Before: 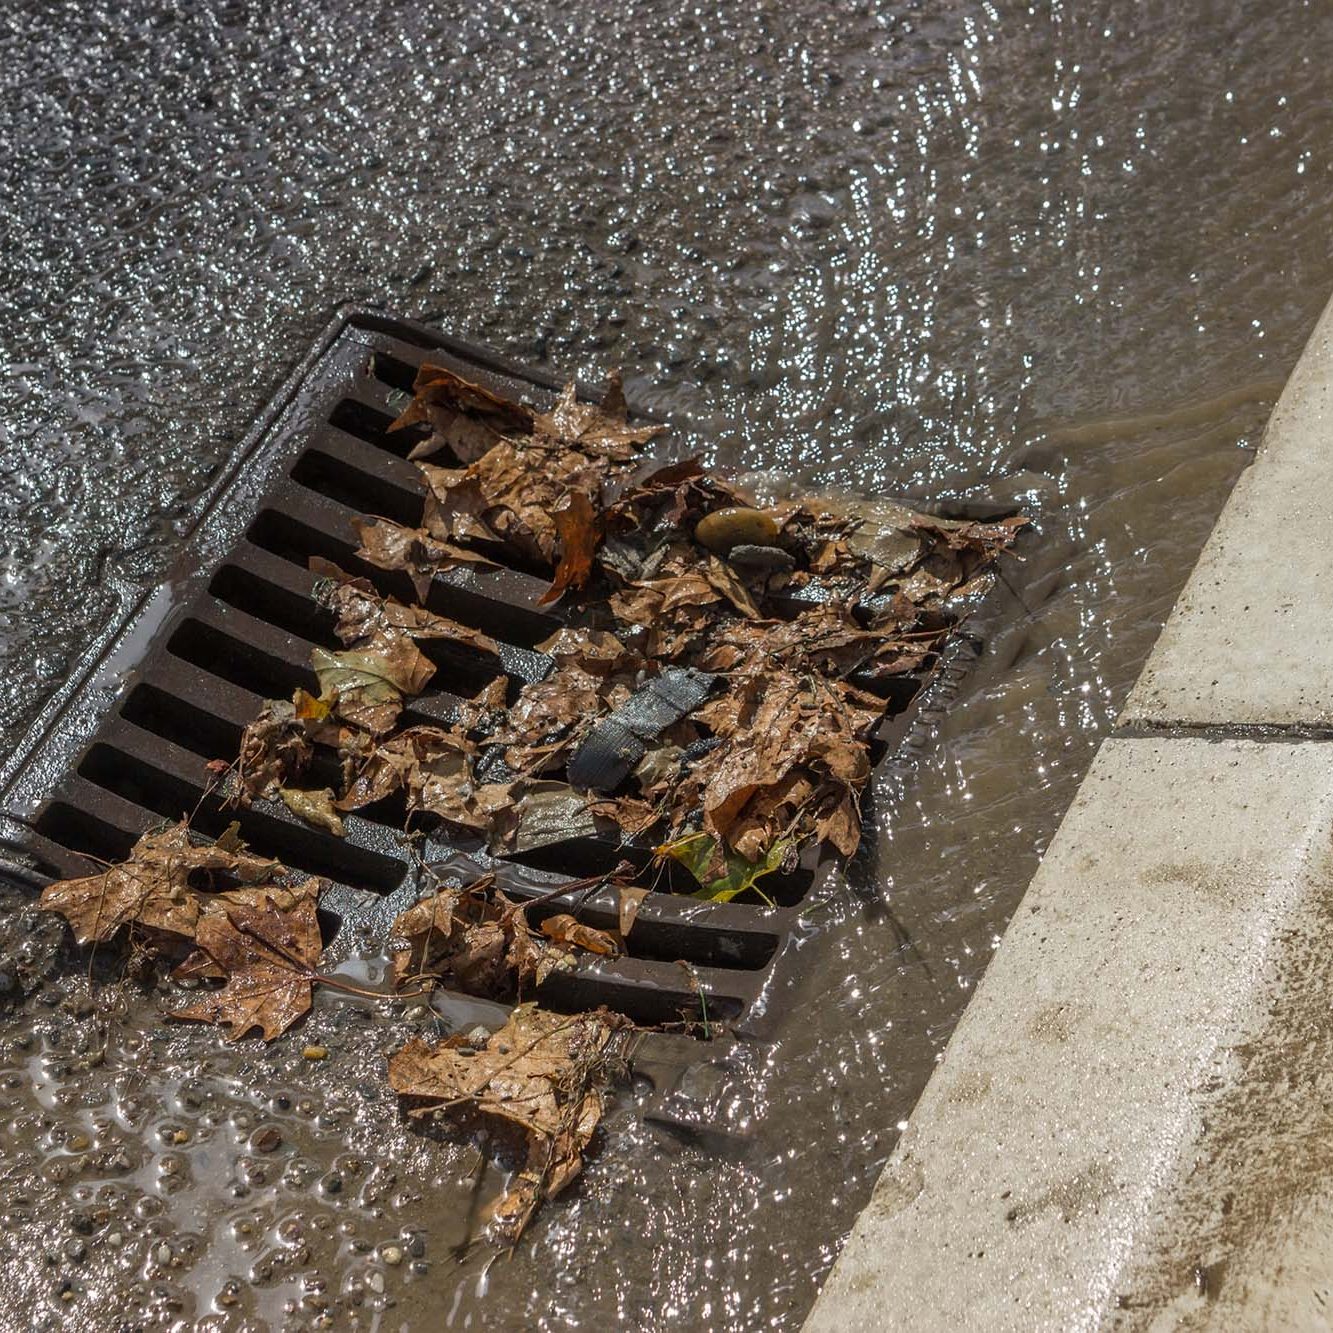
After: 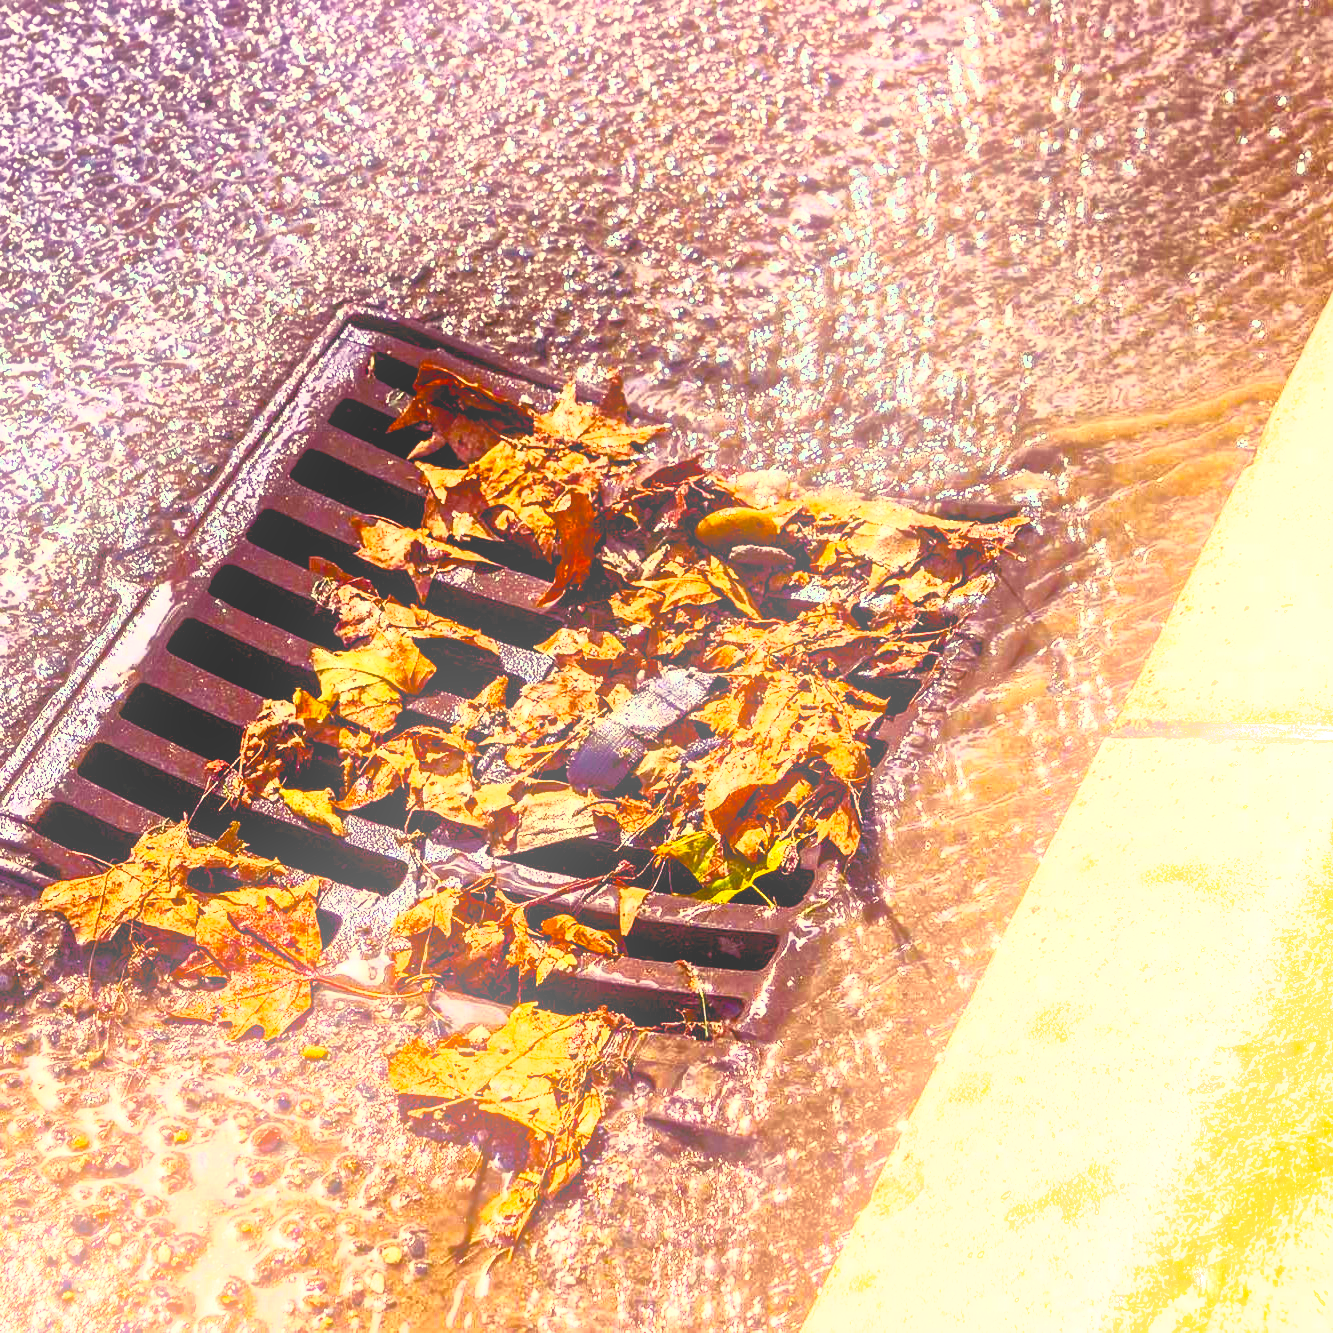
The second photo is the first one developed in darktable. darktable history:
shadows and highlights: low approximation 0.01, soften with gaussian
contrast brightness saturation: contrast 0.83, brightness 0.59, saturation 0.59
exposure: black level correction 0, exposure 0.7 EV, compensate exposure bias true, compensate highlight preservation false
color balance rgb: shadows lift › luminance -21.66%, shadows lift › chroma 8.98%, shadows lift › hue 283.37°, power › chroma 1.55%, power › hue 25.59°, highlights gain › luminance 6.08%, highlights gain › chroma 2.55%, highlights gain › hue 90°, global offset › luminance -0.87%, perceptual saturation grading › global saturation 27.49%, perceptual saturation grading › highlights -28.39%, perceptual saturation grading › mid-tones 15.22%, perceptual saturation grading › shadows 33.98%, perceptual brilliance grading › highlights 10%, perceptual brilliance grading › mid-tones 5%
bloom: on, module defaults
